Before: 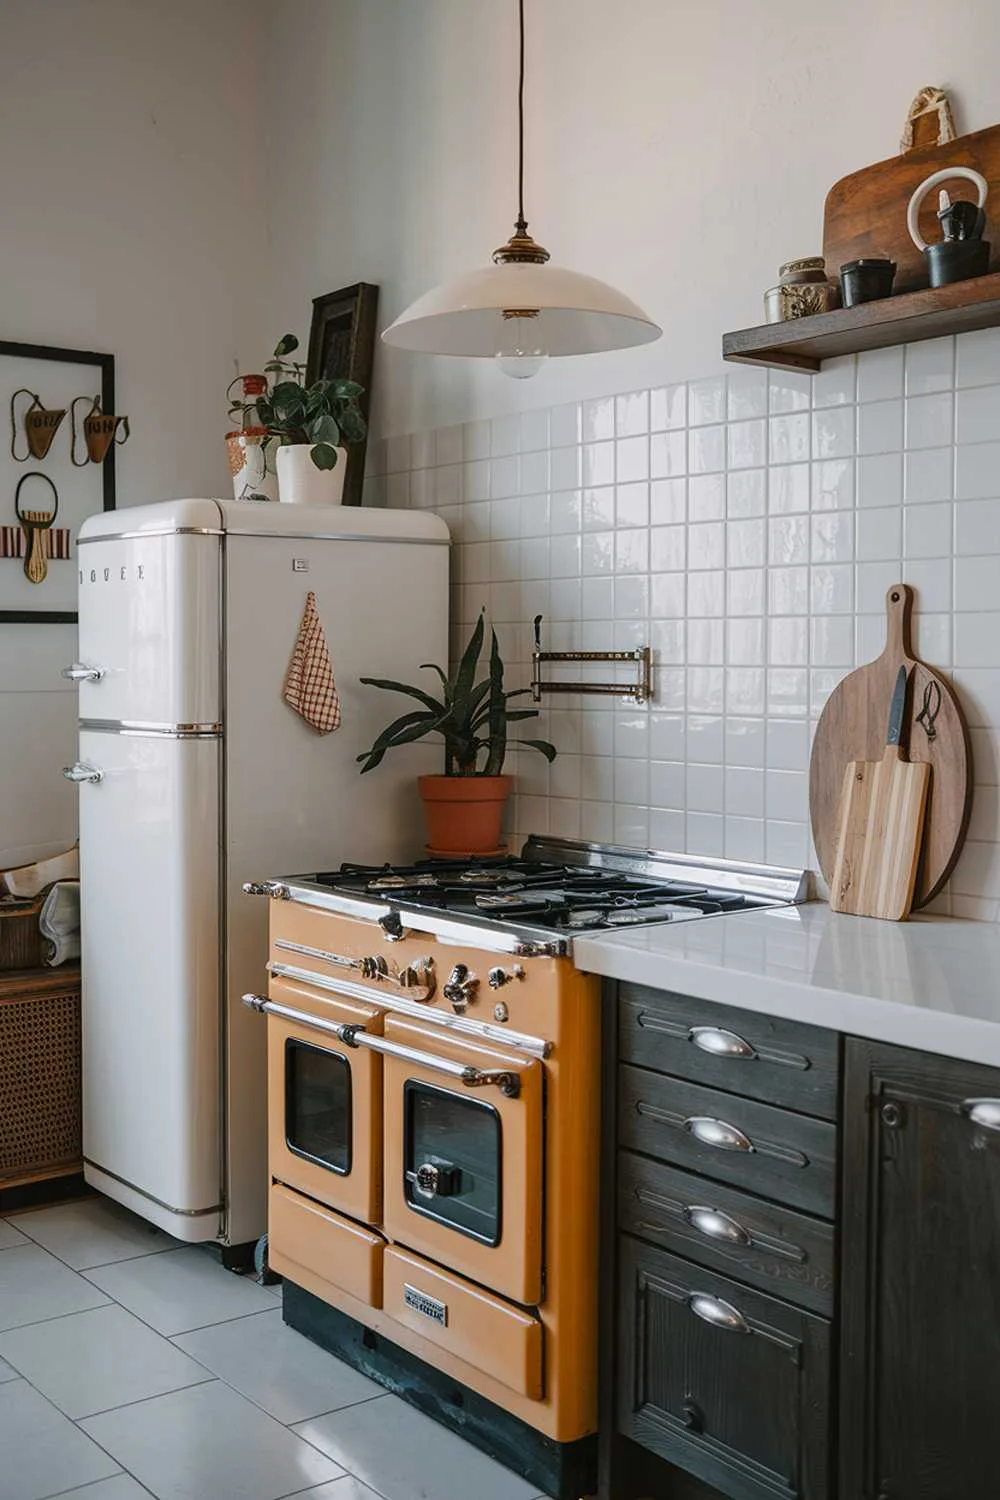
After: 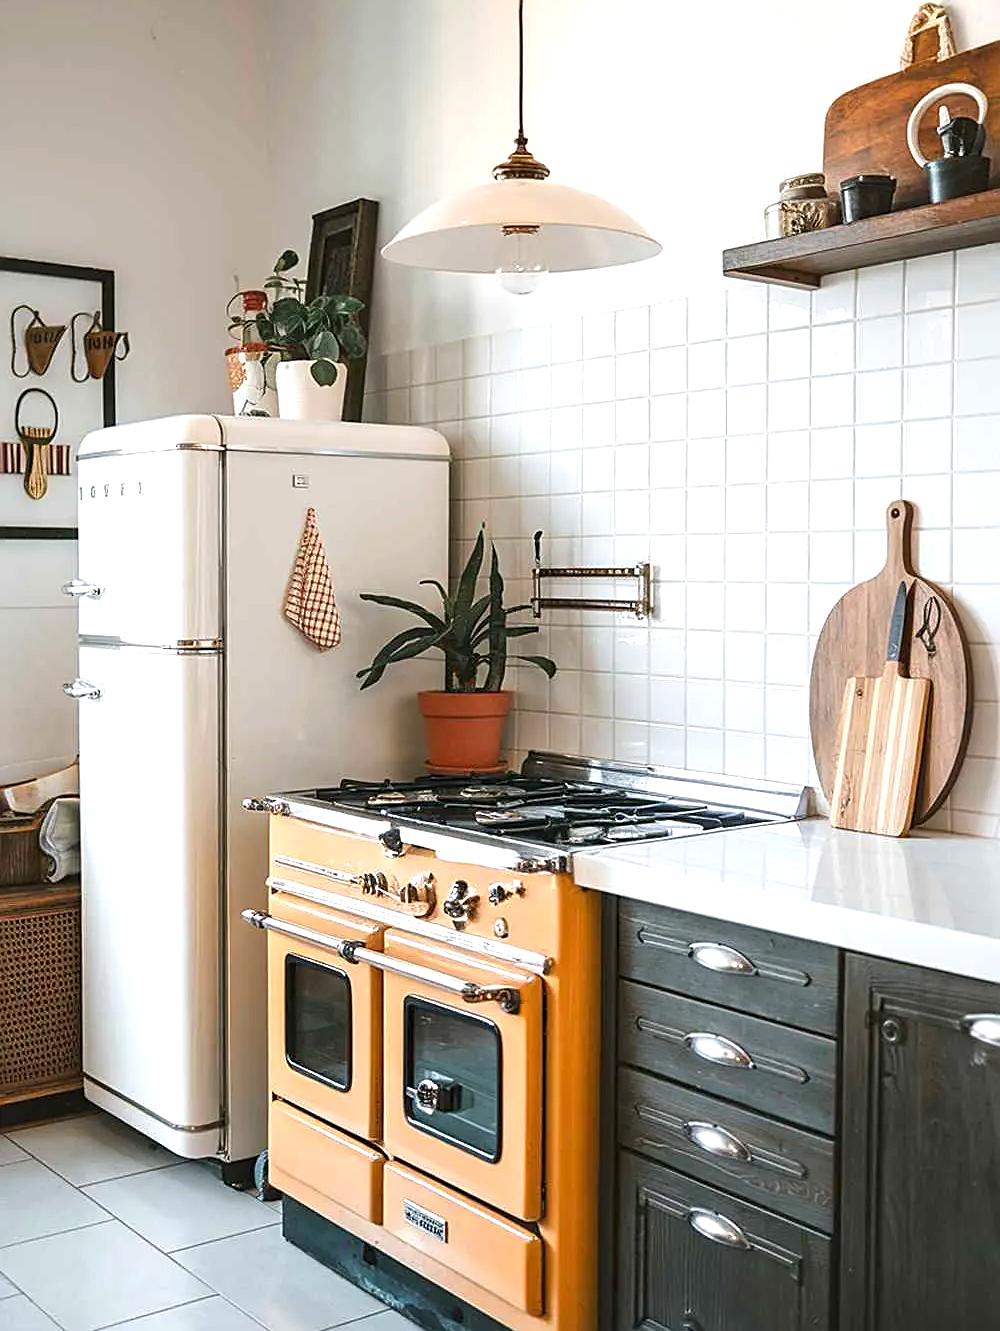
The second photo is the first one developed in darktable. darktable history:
crop and rotate: top 5.609%, bottom 5.609%
white balance: emerald 1
exposure: black level correction 0, exposure 1.1 EV, compensate exposure bias true, compensate highlight preservation false
sharpen: on, module defaults
